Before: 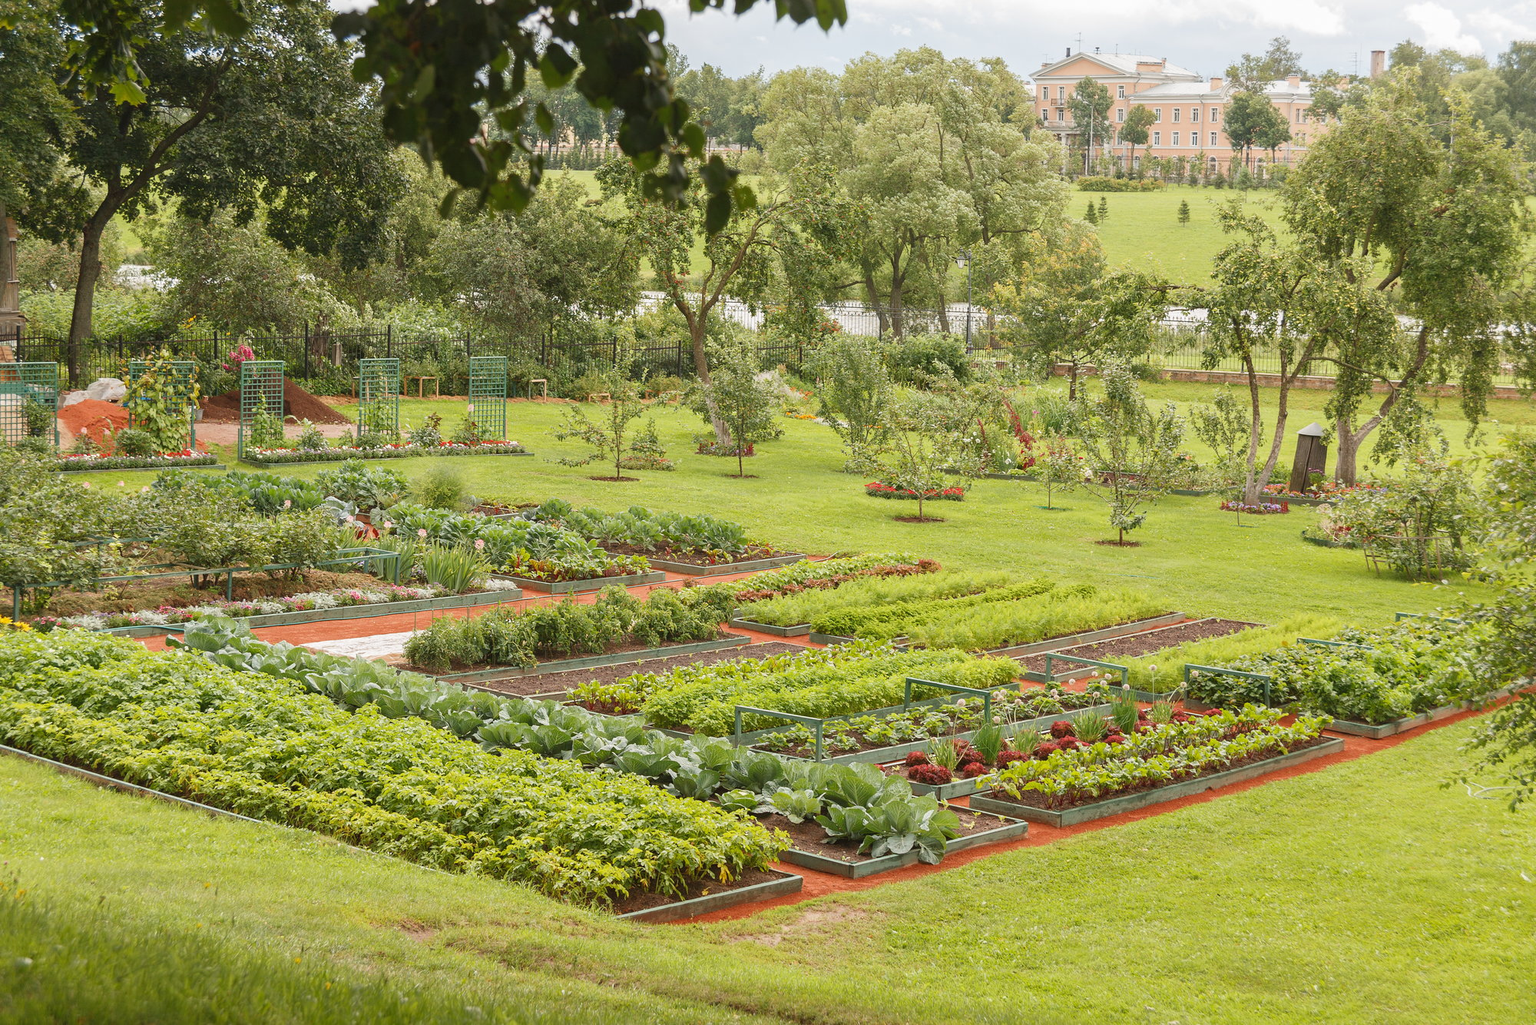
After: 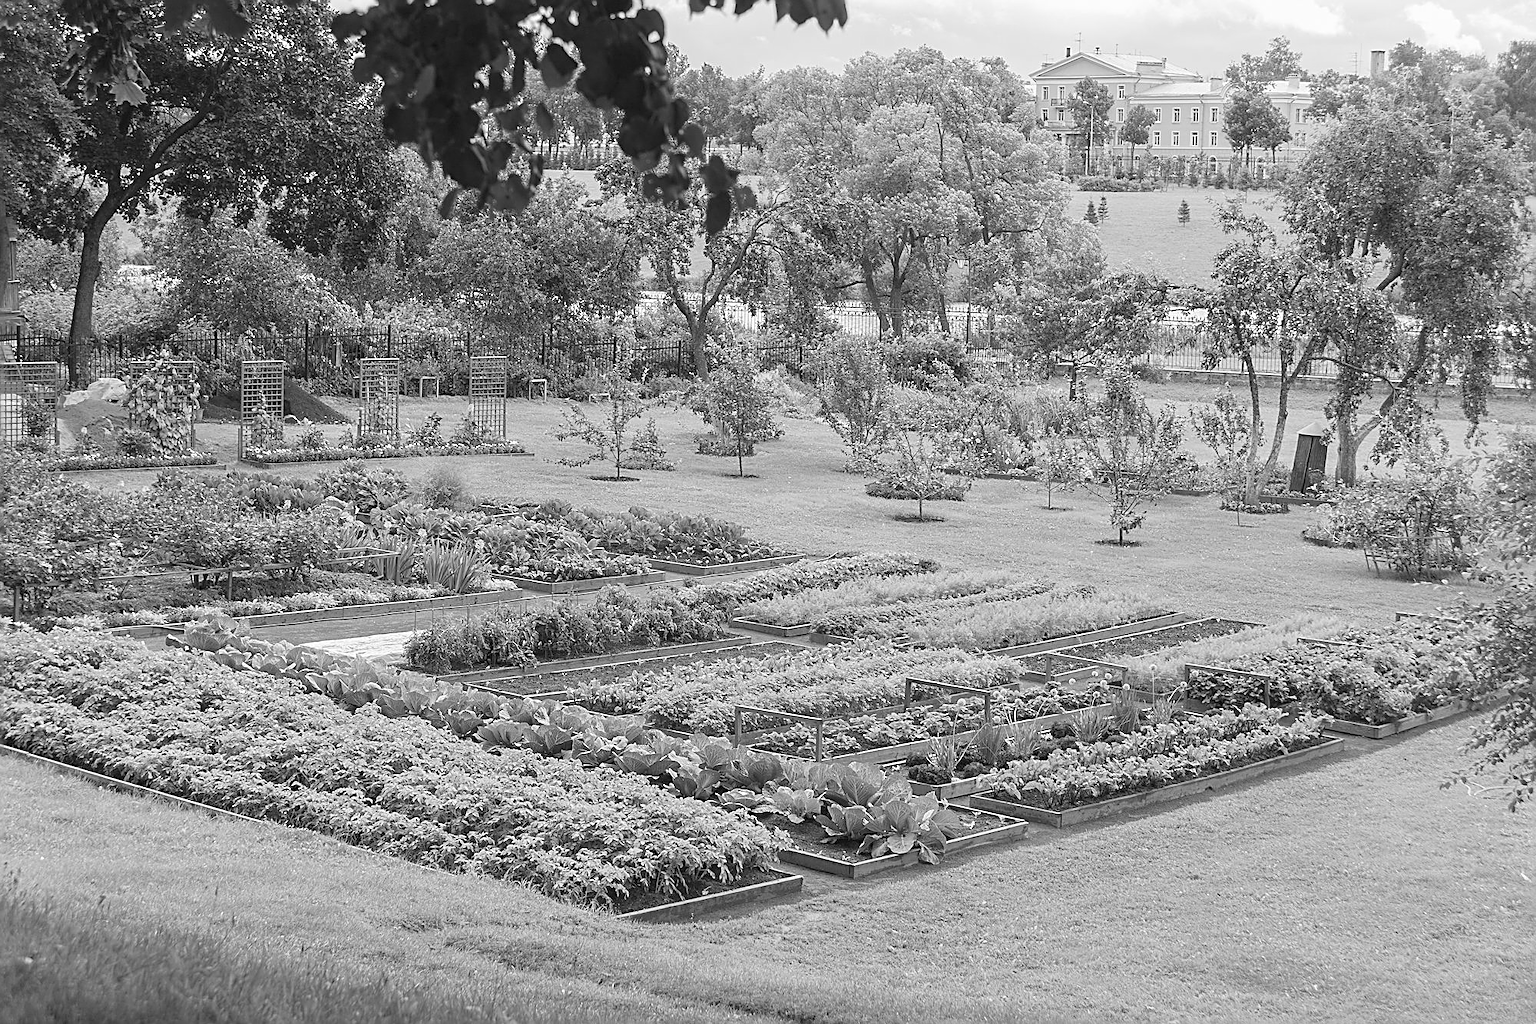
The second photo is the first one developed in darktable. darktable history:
sharpen: amount 0.901
contrast brightness saturation: saturation -1
